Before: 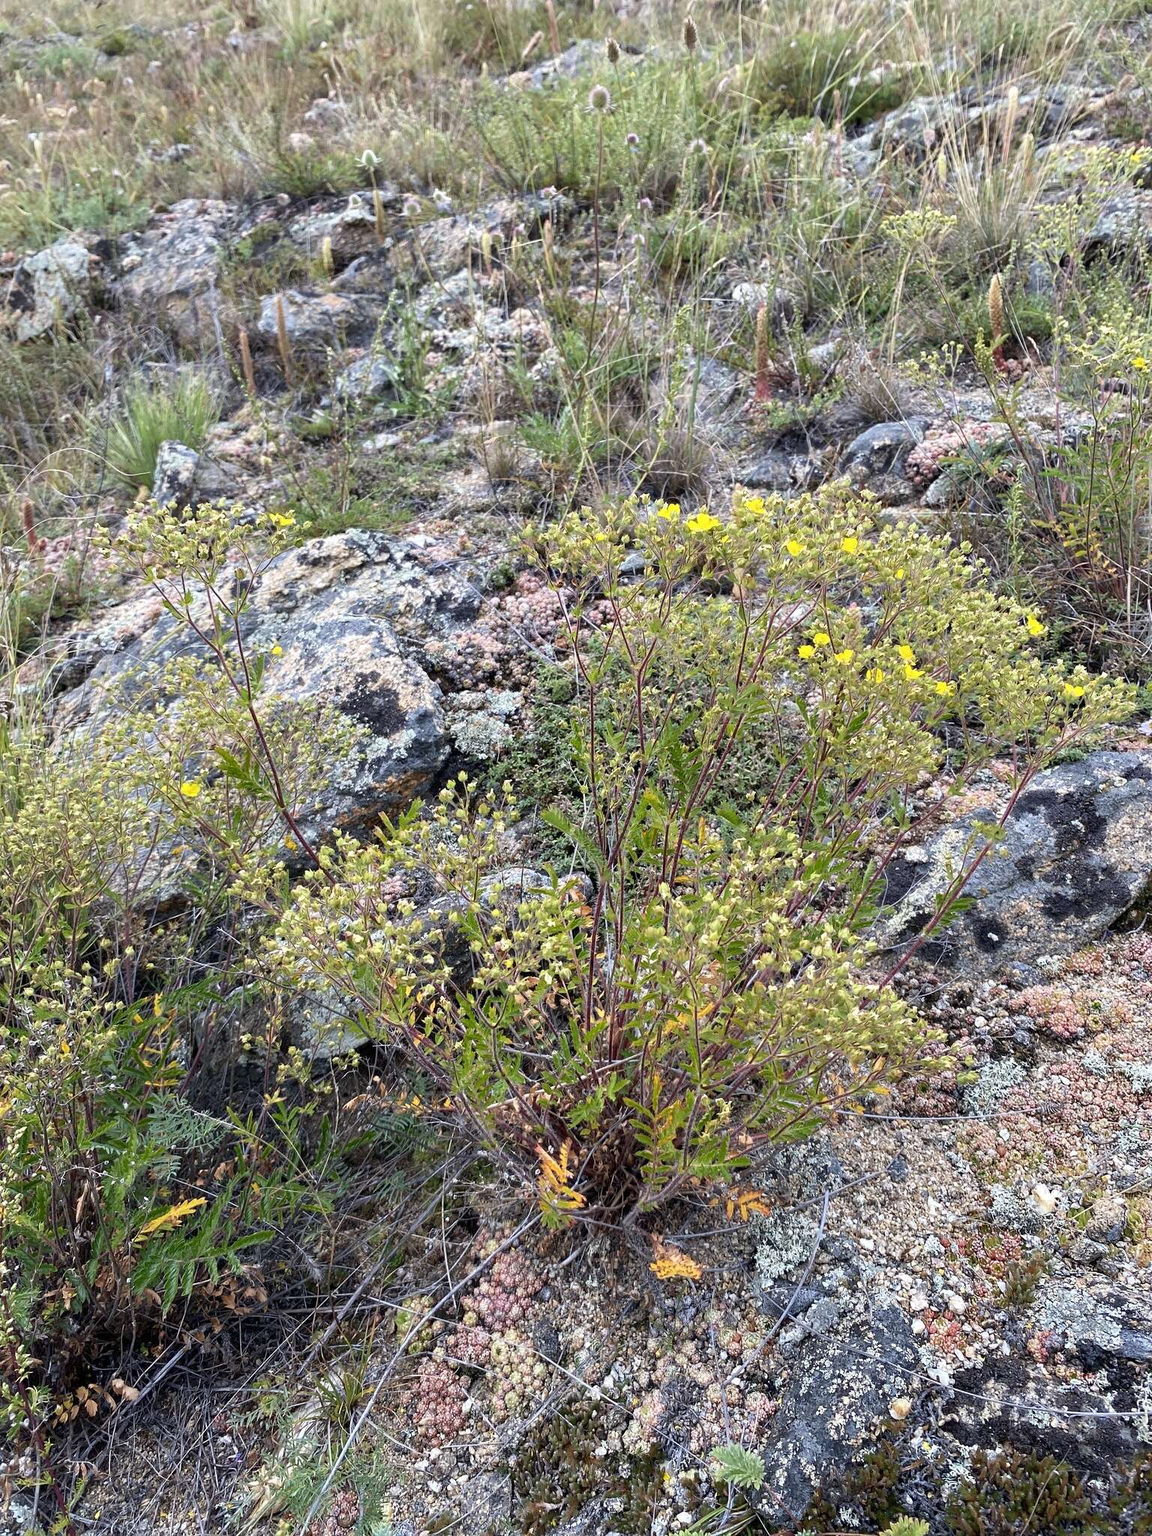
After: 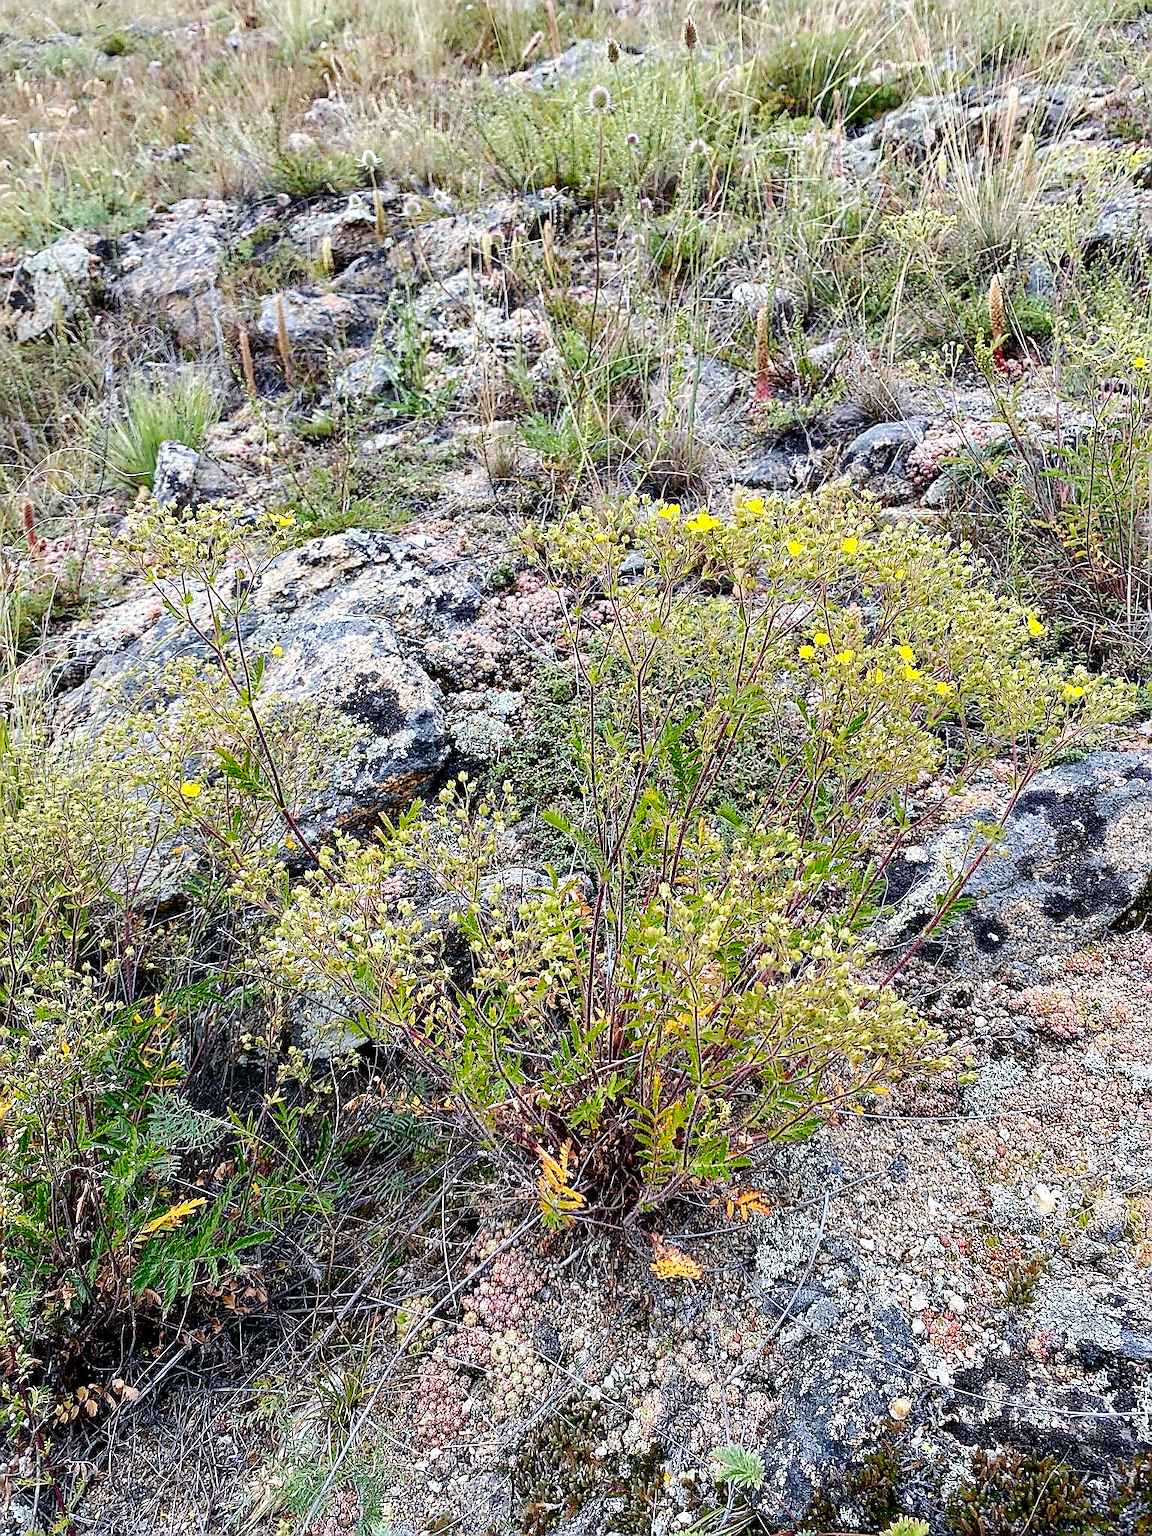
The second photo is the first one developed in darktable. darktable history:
sharpen: radius 1.4, amount 1.25, threshold 0.7
tone curve: curves: ch0 [(0, 0) (0.003, 0) (0.011, 0.001) (0.025, 0.003) (0.044, 0.005) (0.069, 0.012) (0.1, 0.023) (0.136, 0.039) (0.177, 0.088) (0.224, 0.15) (0.277, 0.24) (0.335, 0.337) (0.399, 0.437) (0.468, 0.535) (0.543, 0.629) (0.623, 0.71) (0.709, 0.782) (0.801, 0.856) (0.898, 0.94) (1, 1)], preserve colors none
